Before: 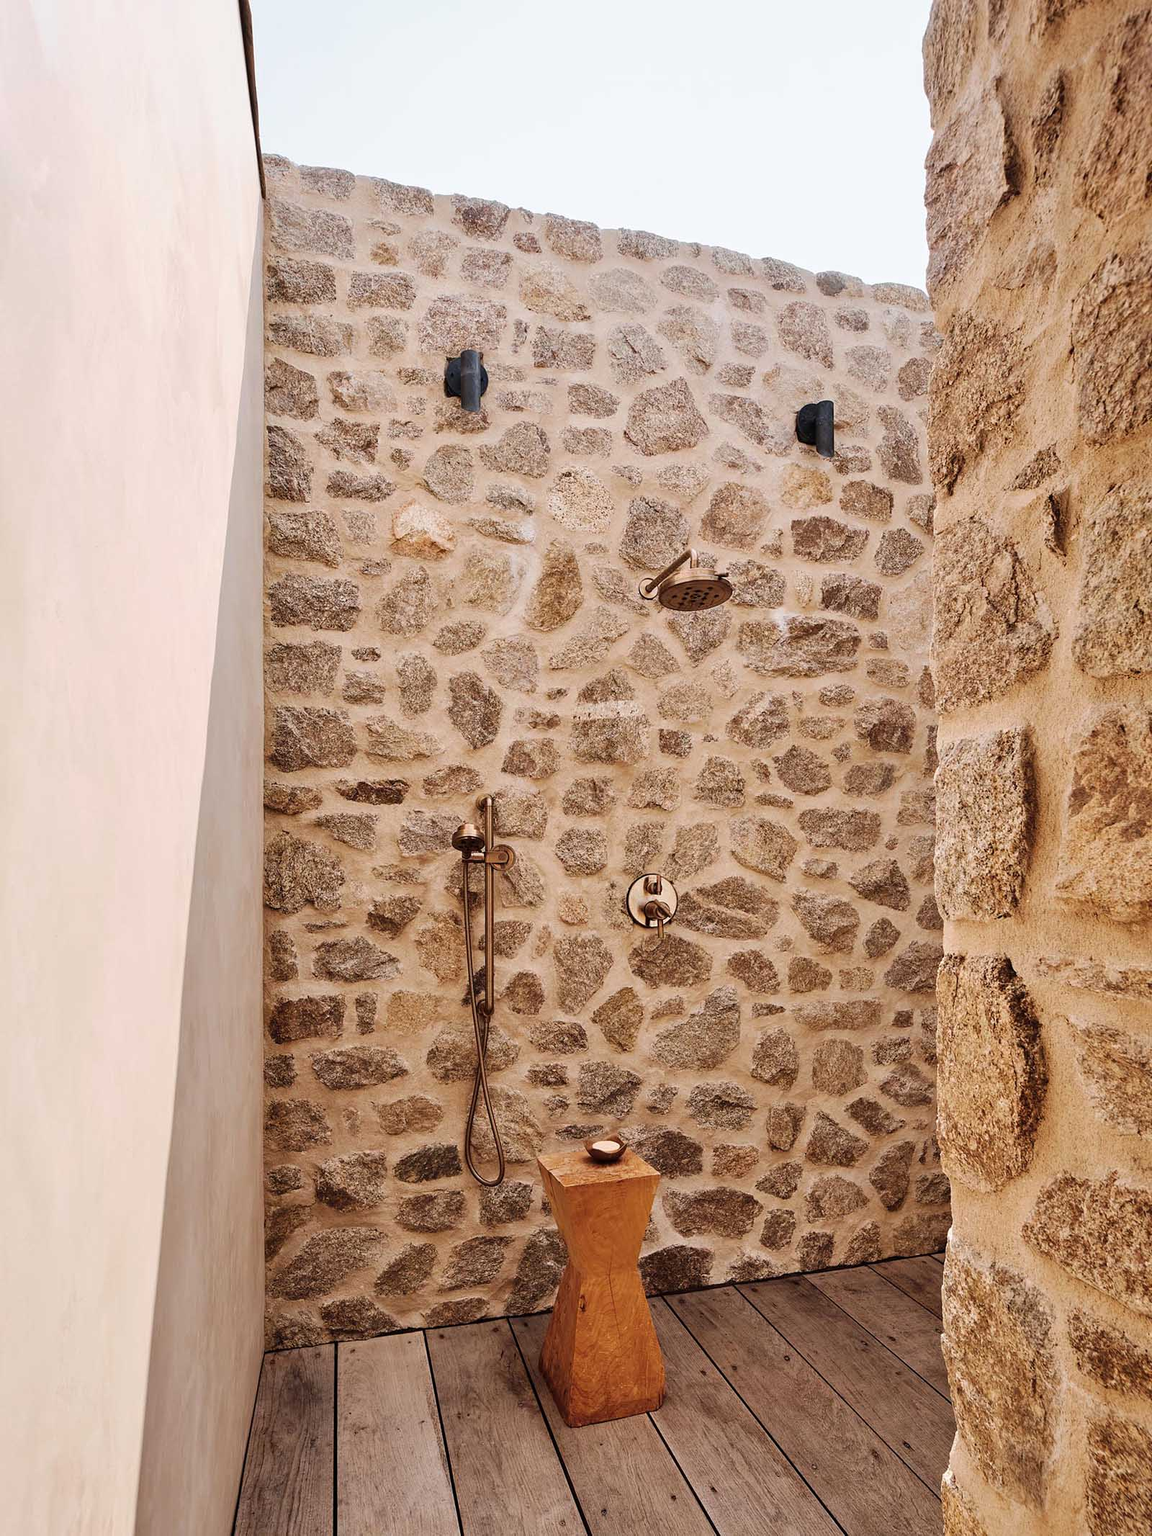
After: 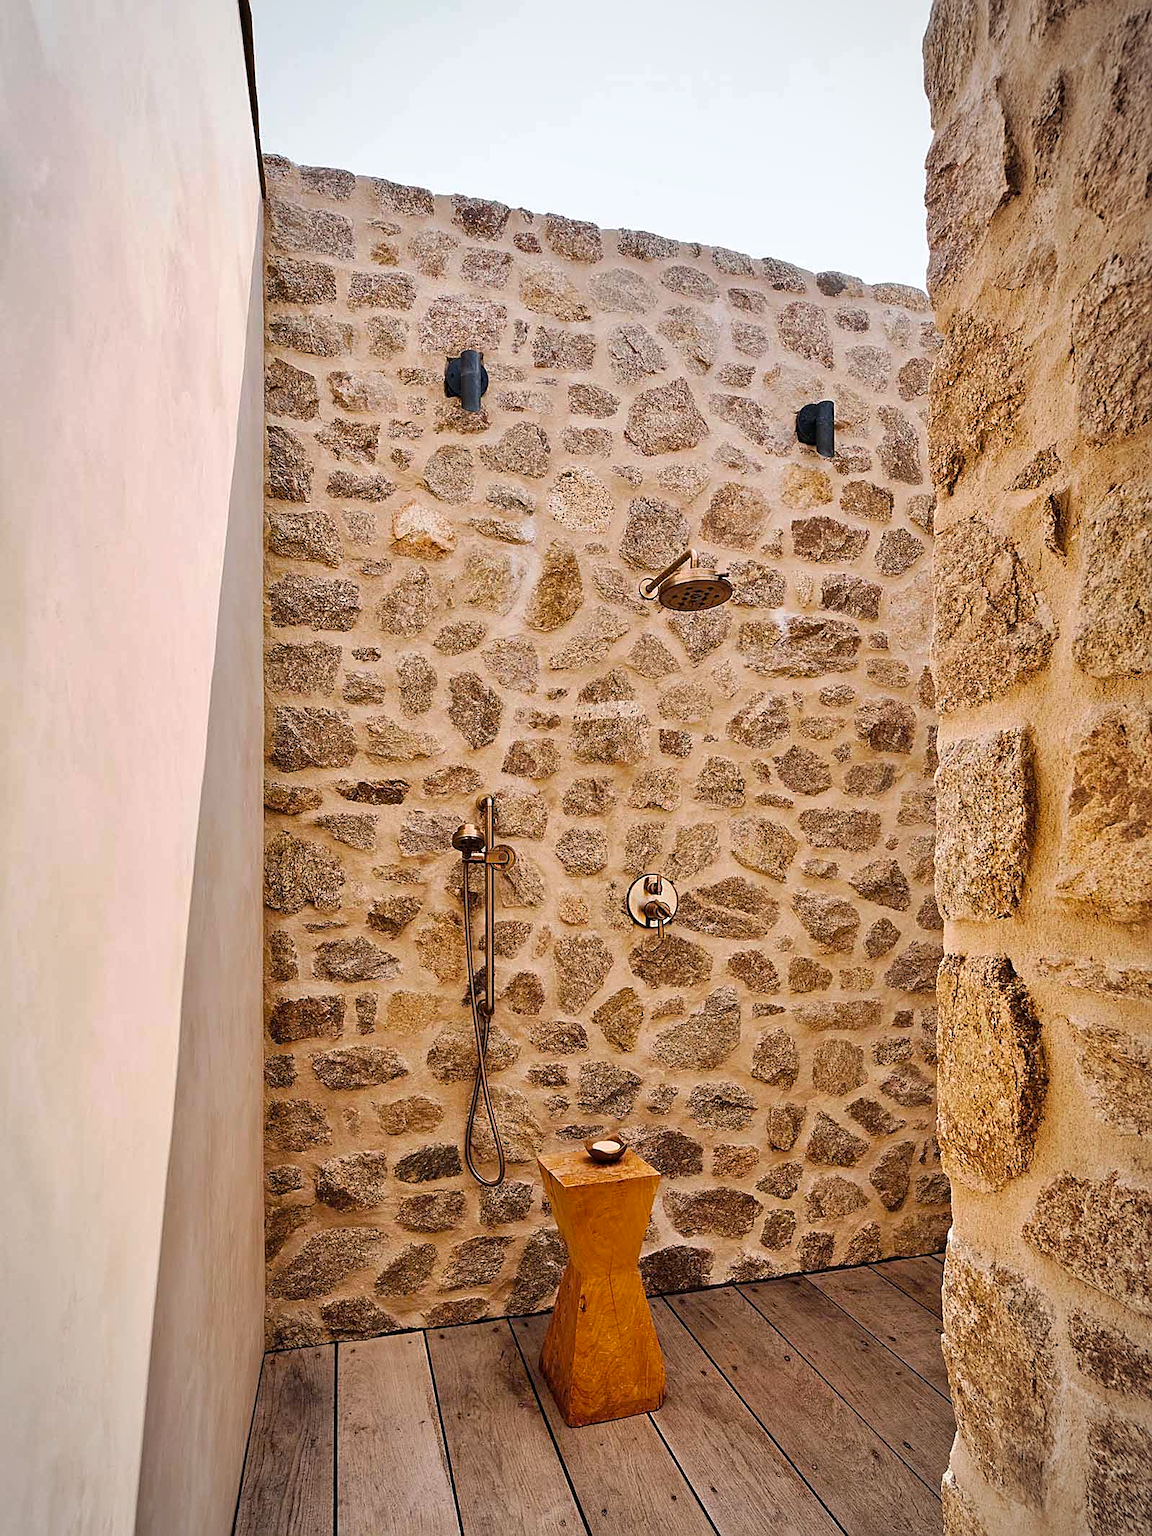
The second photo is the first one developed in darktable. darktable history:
vignetting: fall-off radius 69.76%, brightness -0.273, automatic ratio true, dithering 8-bit output
color balance rgb: shadows lift › chroma 2.06%, shadows lift › hue 221.04°, perceptual saturation grading › global saturation 30.748%
sharpen: on, module defaults
shadows and highlights: shadows 11.68, white point adjustment 1.3, soften with gaussian
